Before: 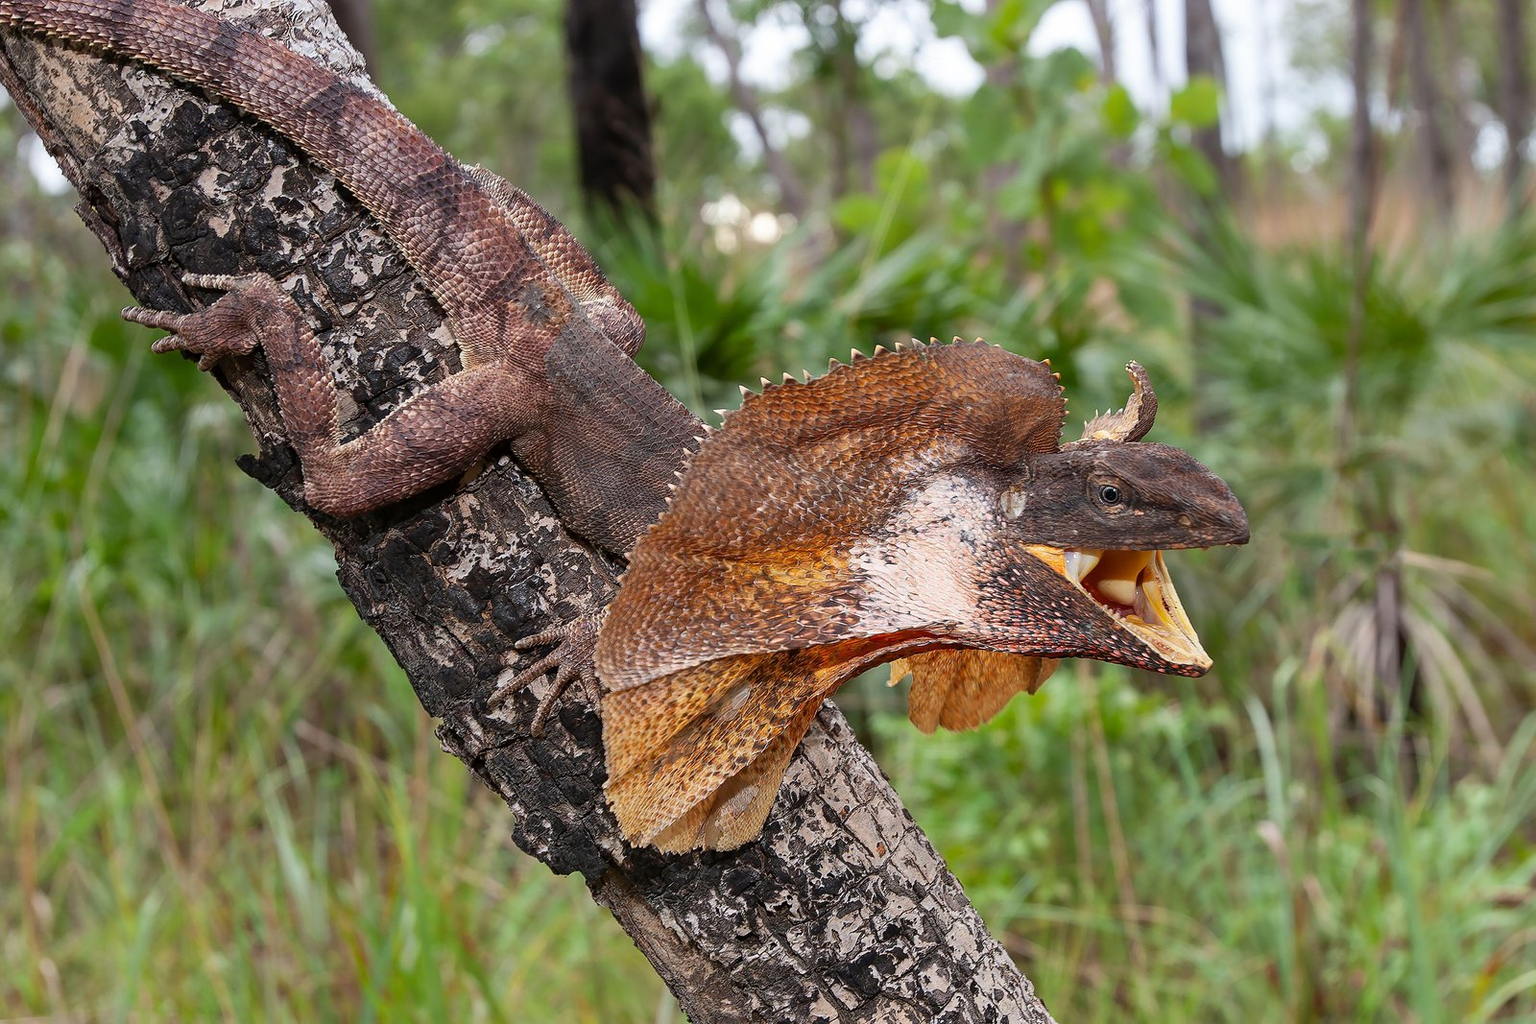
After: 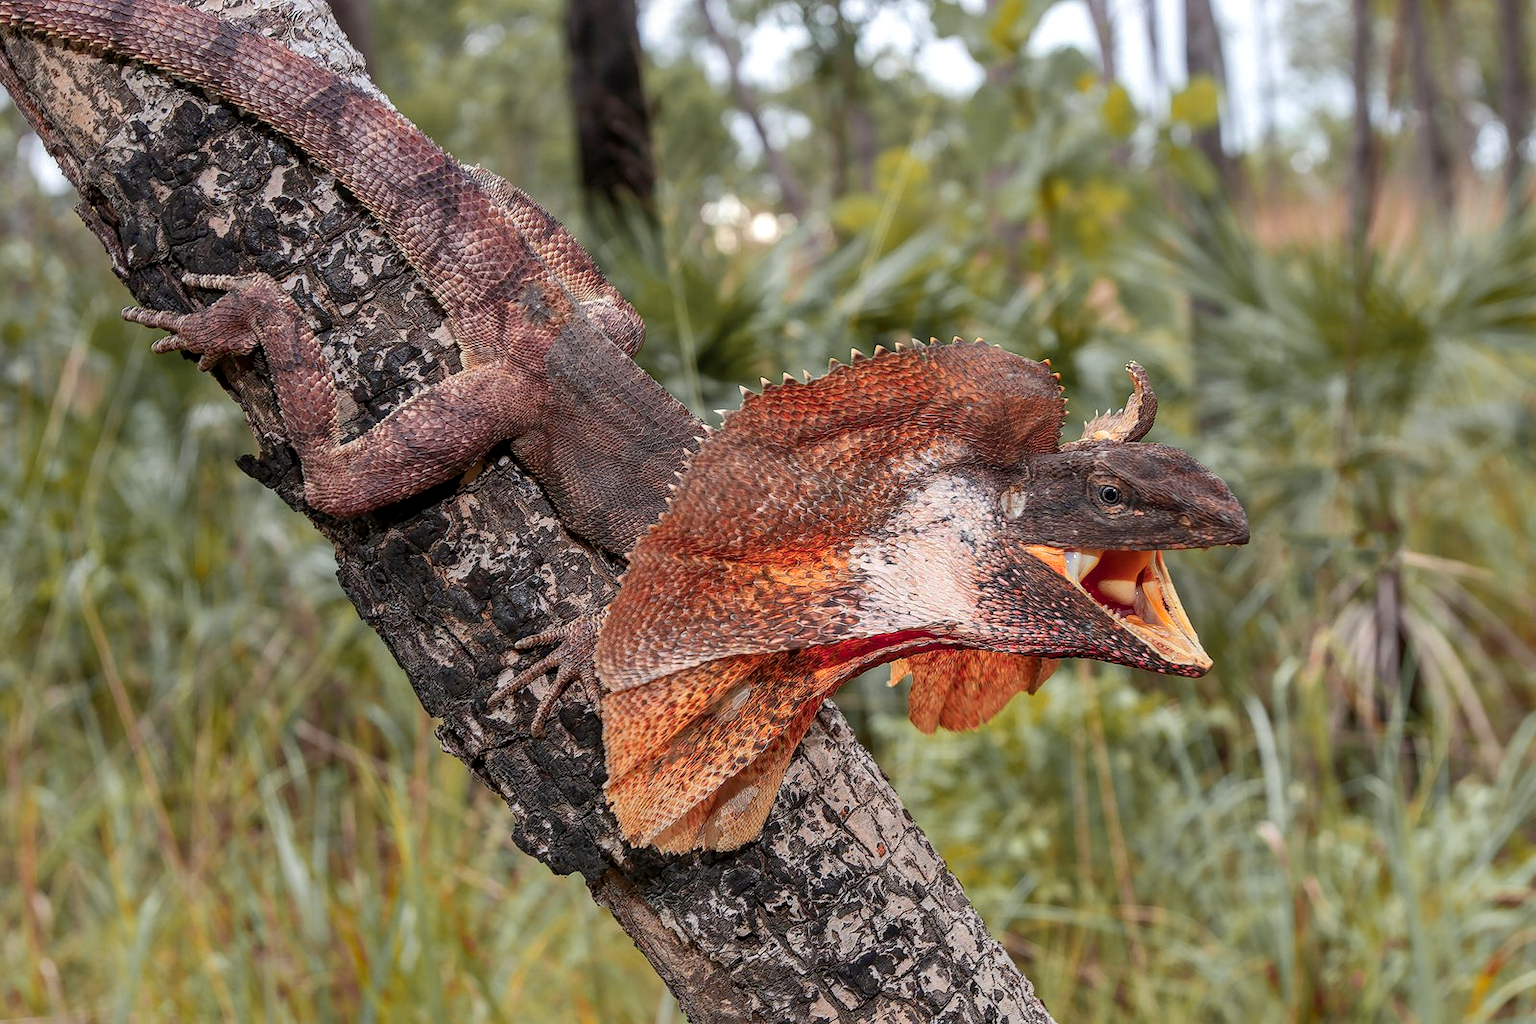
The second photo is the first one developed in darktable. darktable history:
shadows and highlights: on, module defaults
color zones: curves: ch1 [(0.263, 0.53) (0.376, 0.287) (0.487, 0.512) (0.748, 0.547) (1, 0.513)]; ch2 [(0.262, 0.45) (0.751, 0.477)], mix 31.98%
local contrast: on, module defaults
